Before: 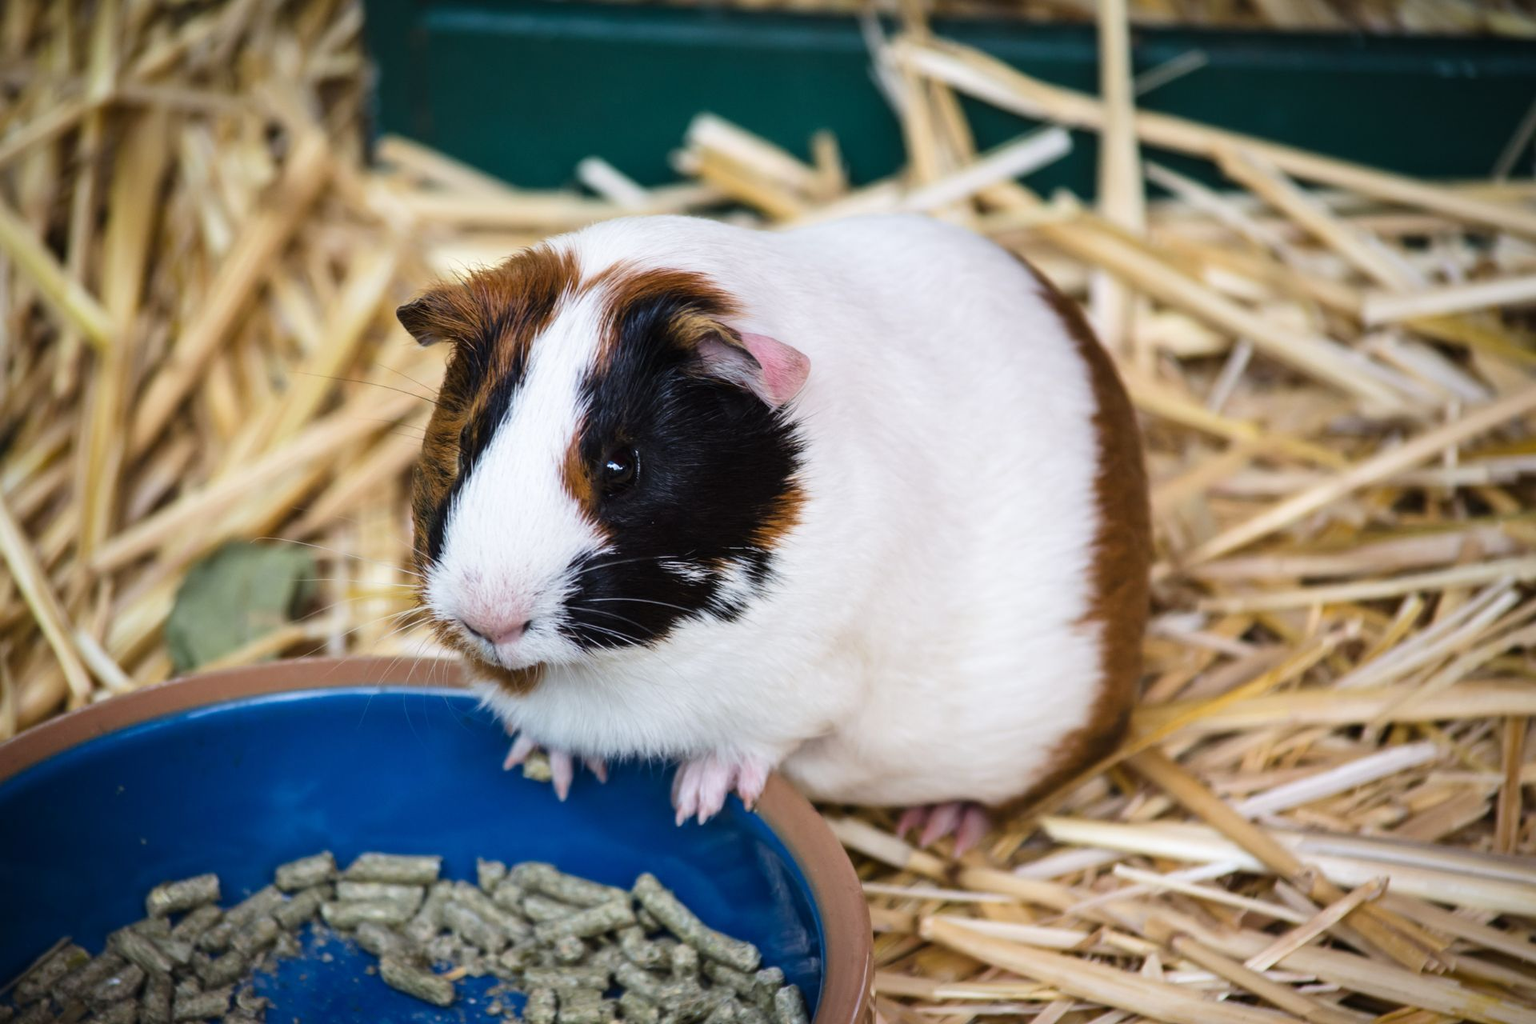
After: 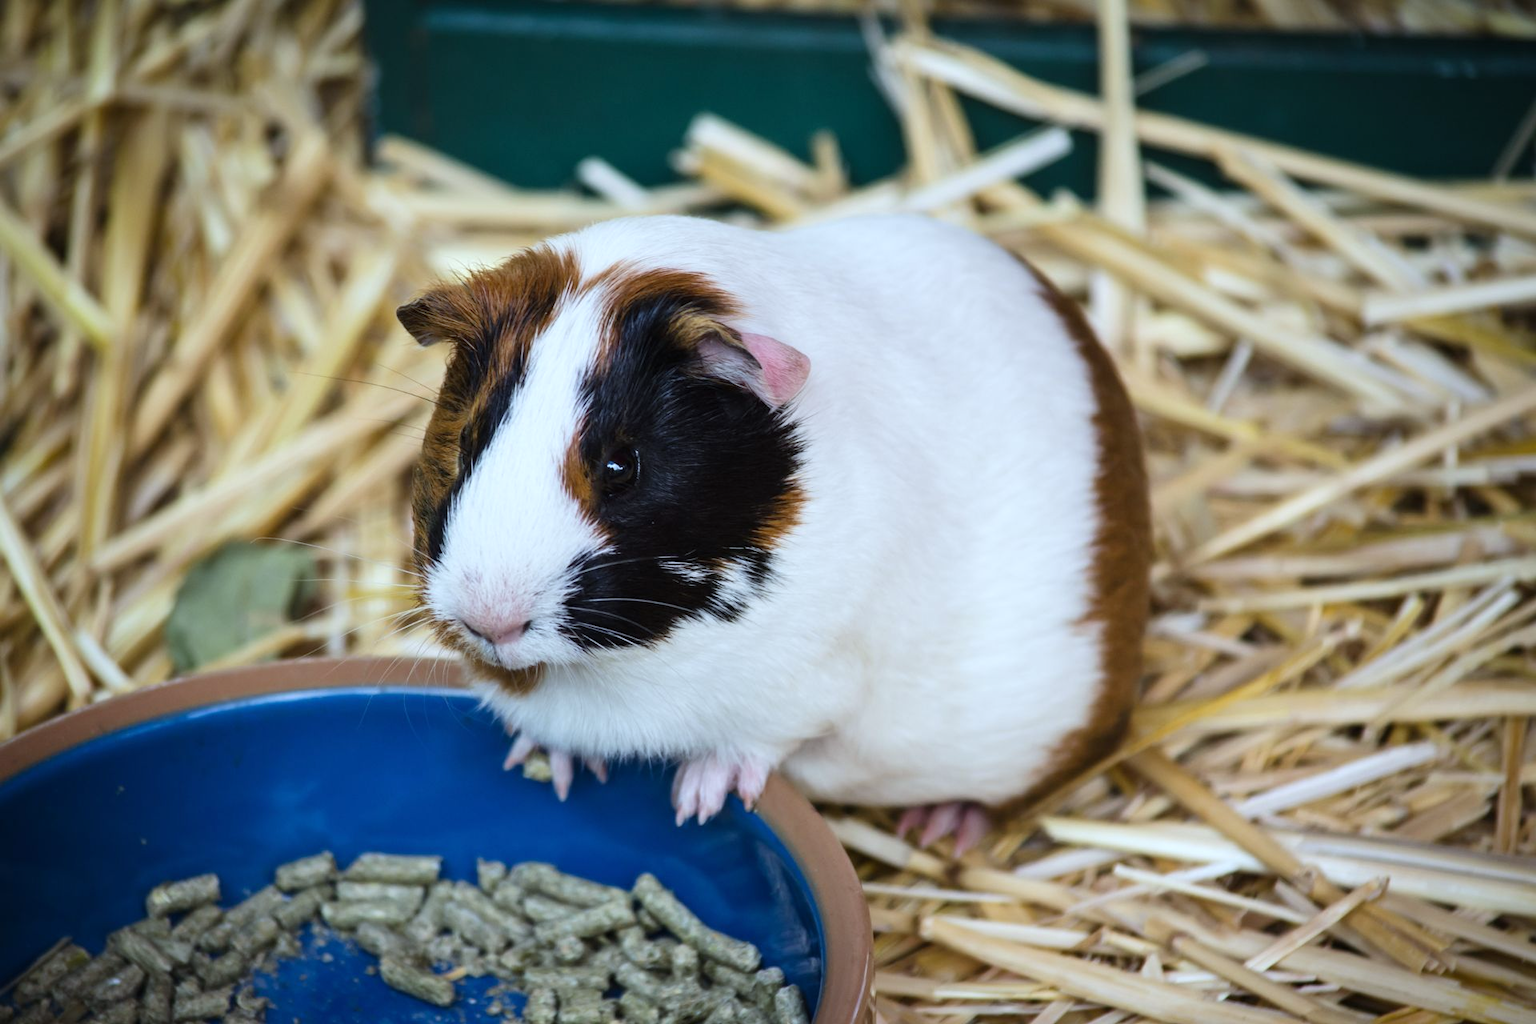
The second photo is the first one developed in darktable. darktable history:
tone equalizer: on, module defaults
white balance: red 0.925, blue 1.046
